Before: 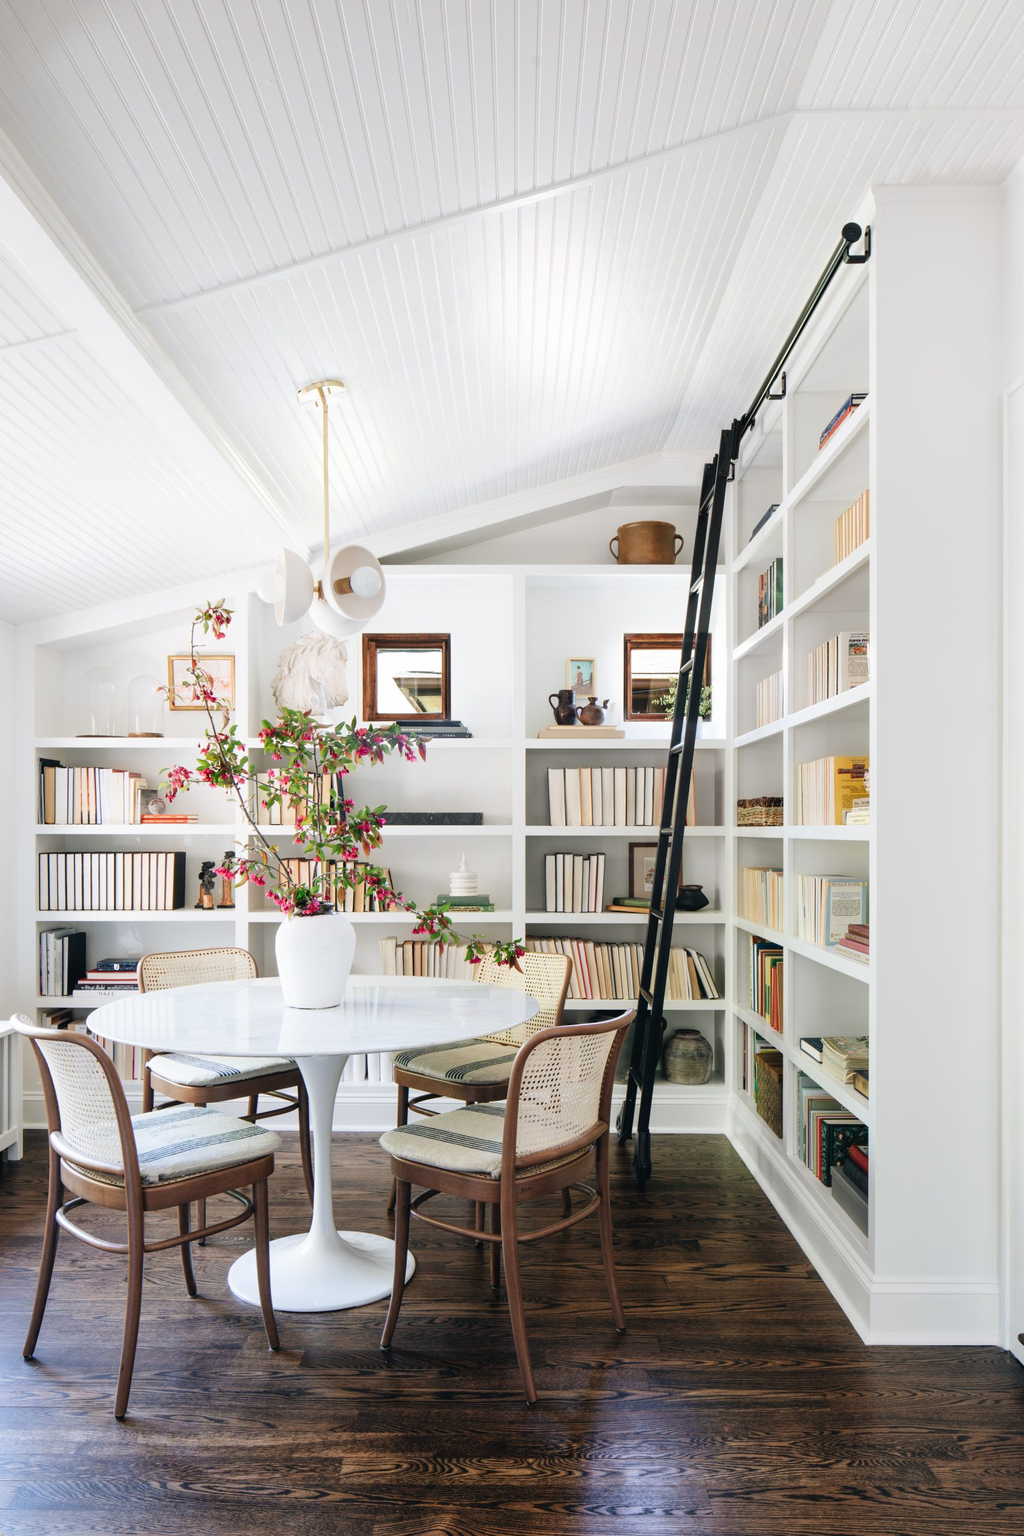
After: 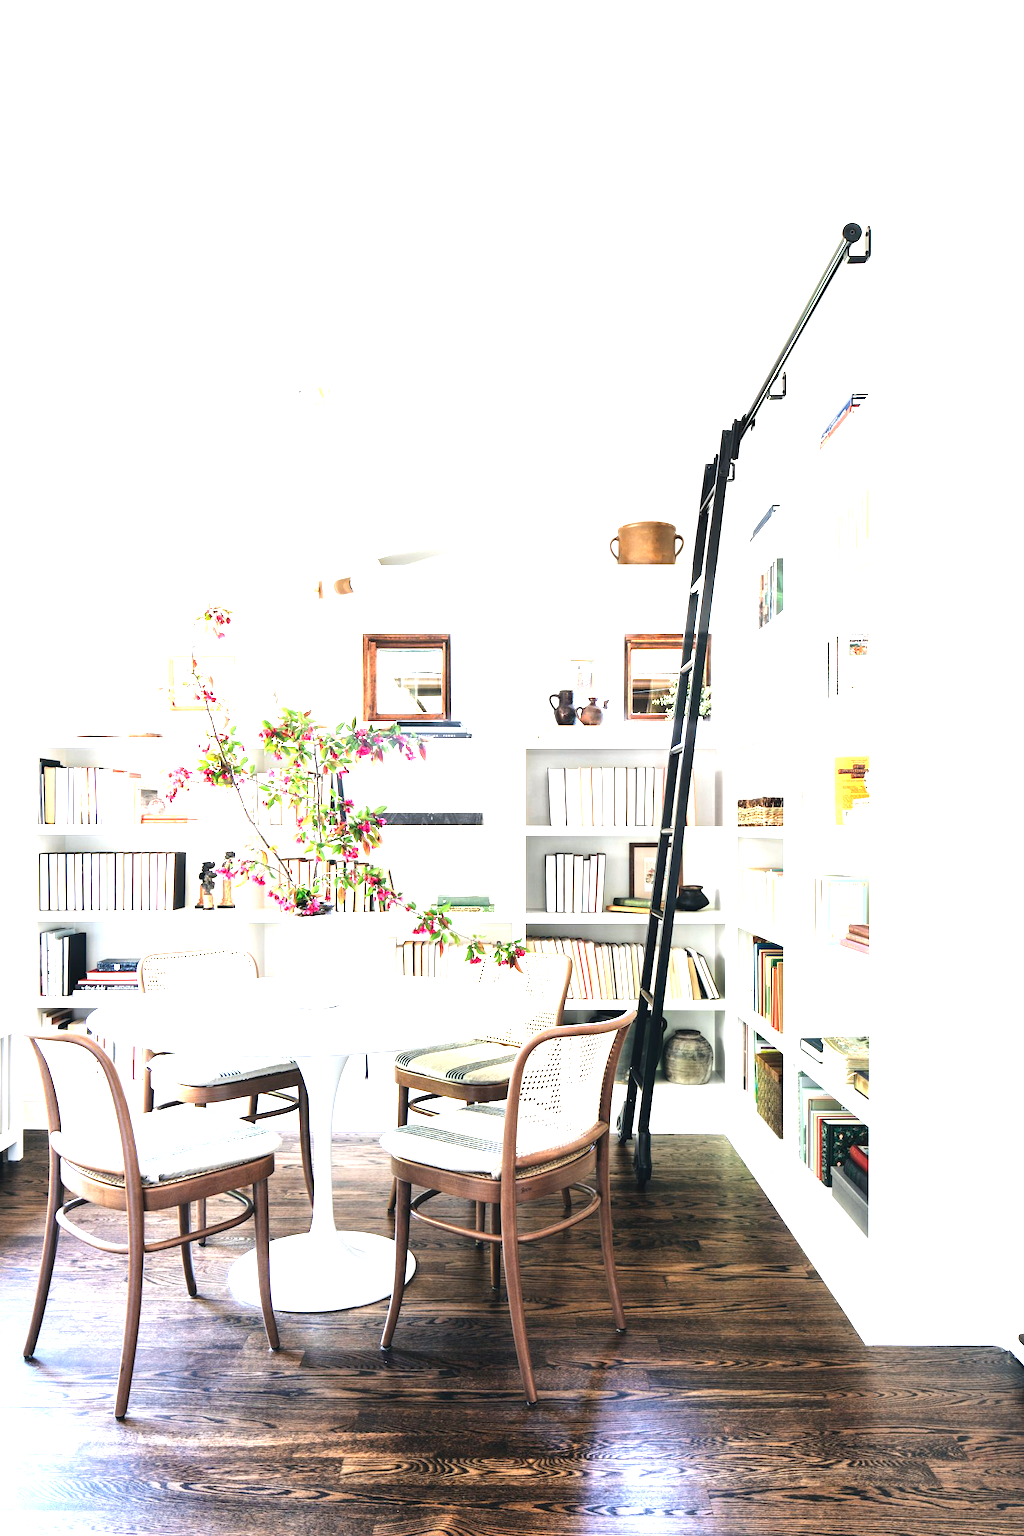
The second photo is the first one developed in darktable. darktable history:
tone equalizer: -8 EV -0.417 EV, -7 EV -0.389 EV, -6 EV -0.333 EV, -5 EV -0.222 EV, -3 EV 0.222 EV, -2 EV 0.333 EV, -1 EV 0.389 EV, +0 EV 0.417 EV, edges refinement/feathering 500, mask exposure compensation -1.57 EV, preserve details no
white balance: red 0.98, blue 1.034
exposure: black level correction 0, exposure 1.45 EV, compensate exposure bias true, compensate highlight preservation false
